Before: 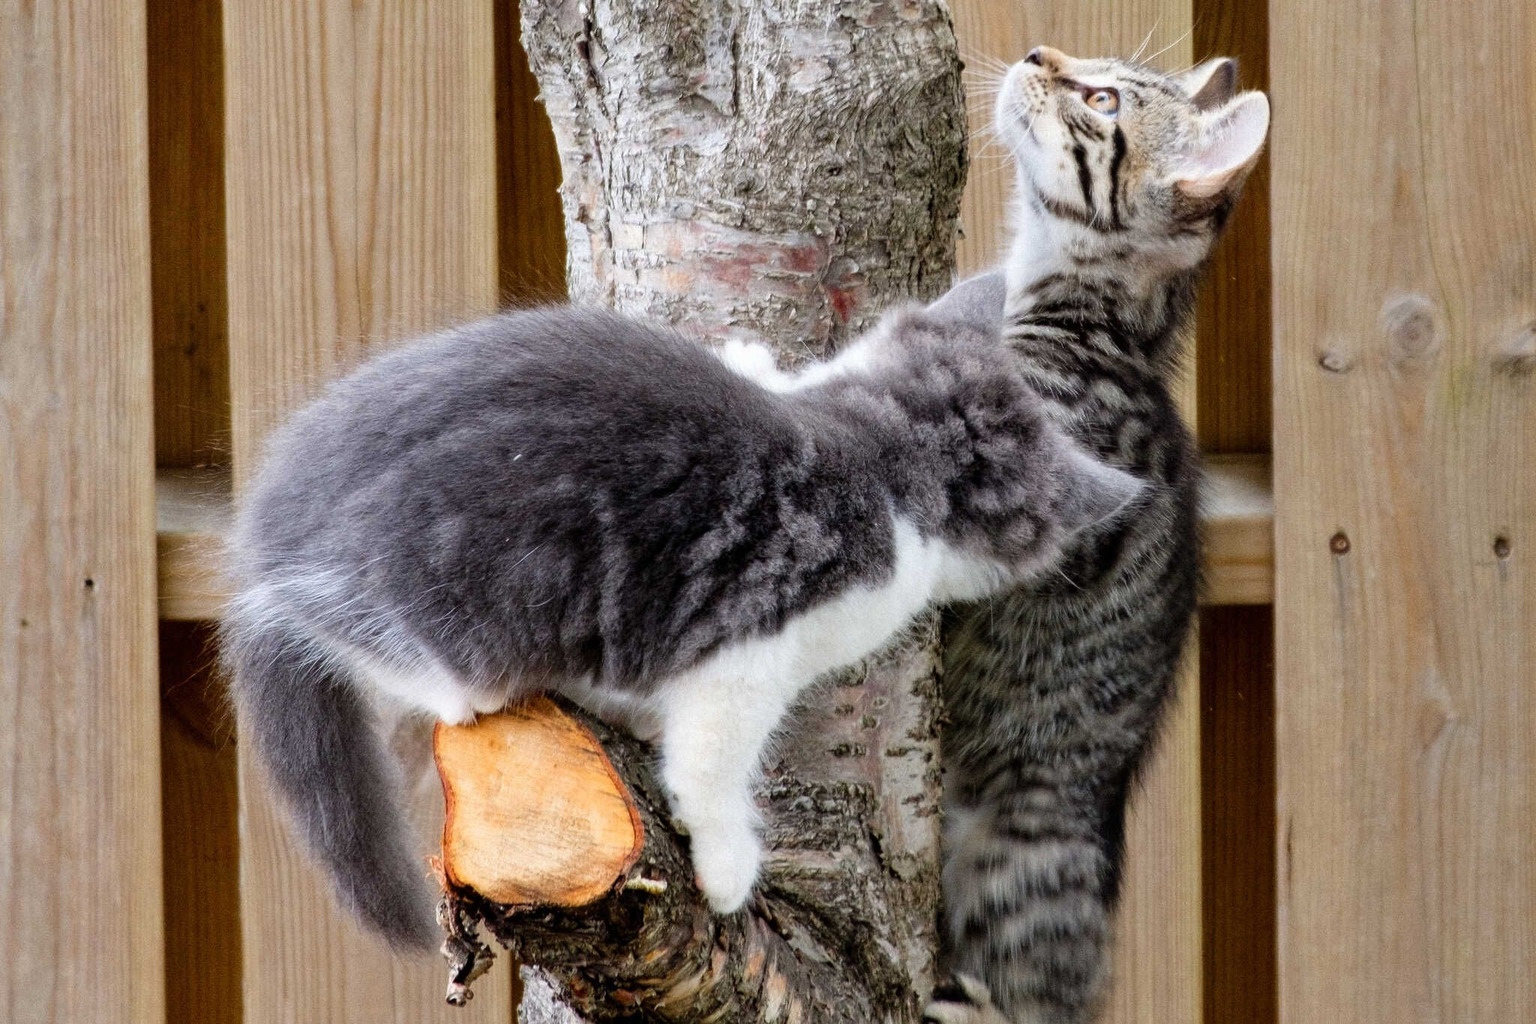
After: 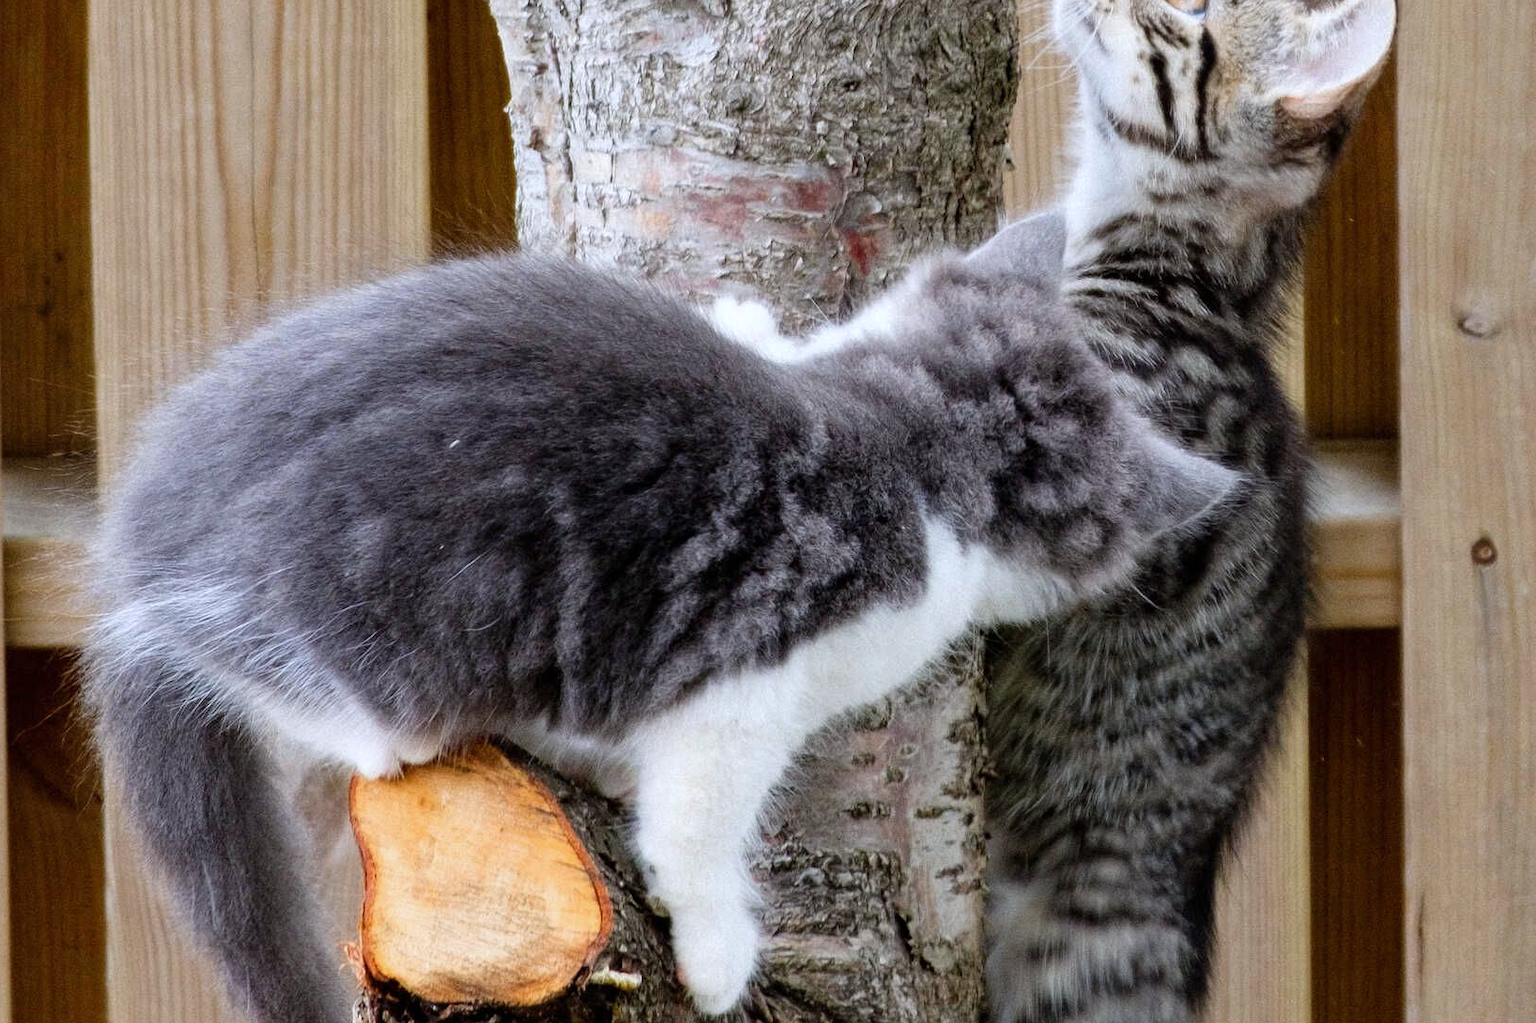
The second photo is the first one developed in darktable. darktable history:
white balance: red 0.976, blue 1.04
crop and rotate: left 10.071%, top 10.071%, right 10.02%, bottom 10.02%
